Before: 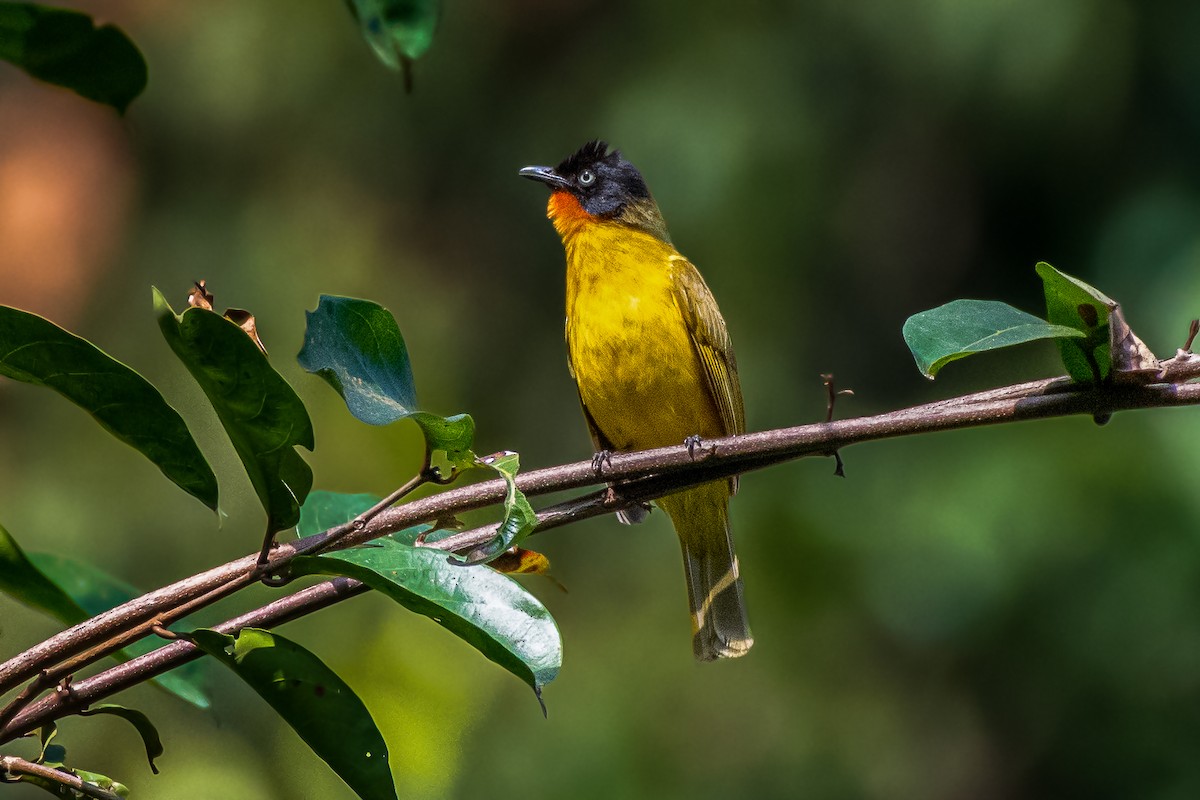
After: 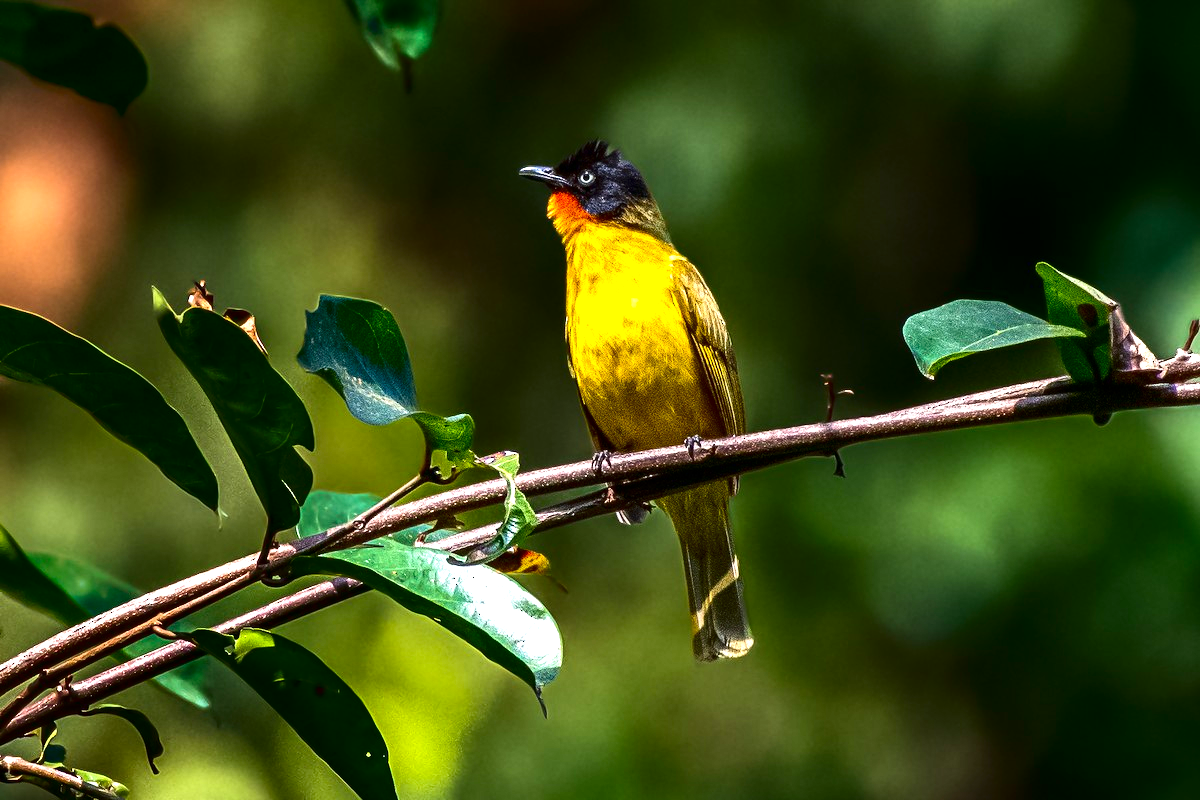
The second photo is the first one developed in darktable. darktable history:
contrast brightness saturation: contrast 0.19, brightness -0.24, saturation 0.11
exposure: black level correction 0, exposure 1.1 EV, compensate exposure bias true, compensate highlight preservation false
